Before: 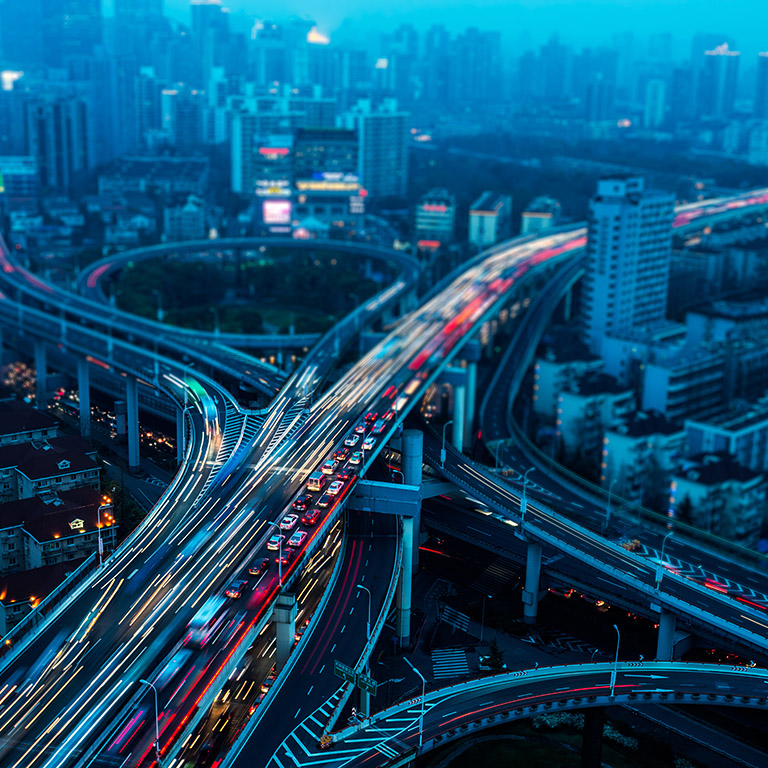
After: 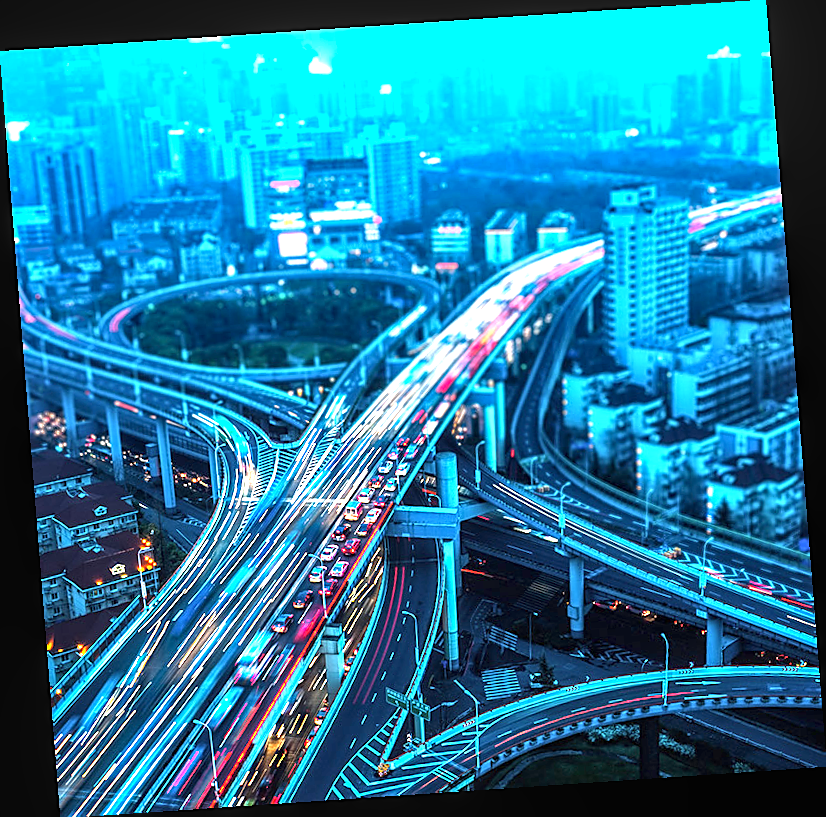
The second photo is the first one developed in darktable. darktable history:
sharpen: radius 1.864, amount 0.398, threshold 1.271
exposure: black level correction 0, exposure 1.675 EV, compensate exposure bias true, compensate highlight preservation false
rotate and perspective: rotation -4.2°, shear 0.006, automatic cropping off
local contrast: detail 130%
